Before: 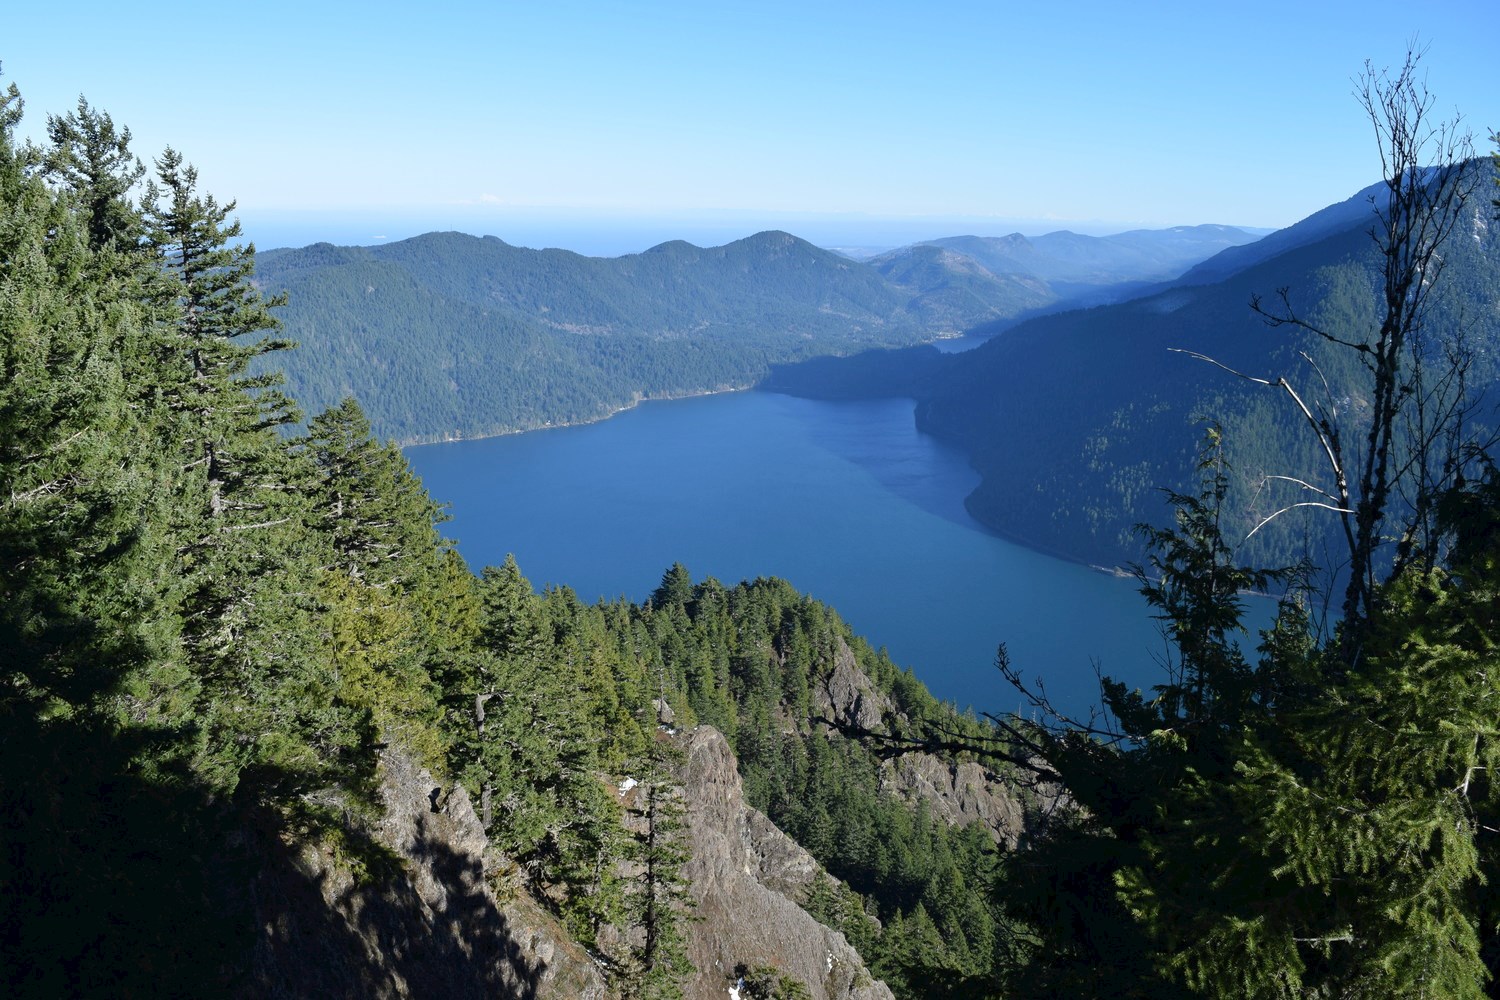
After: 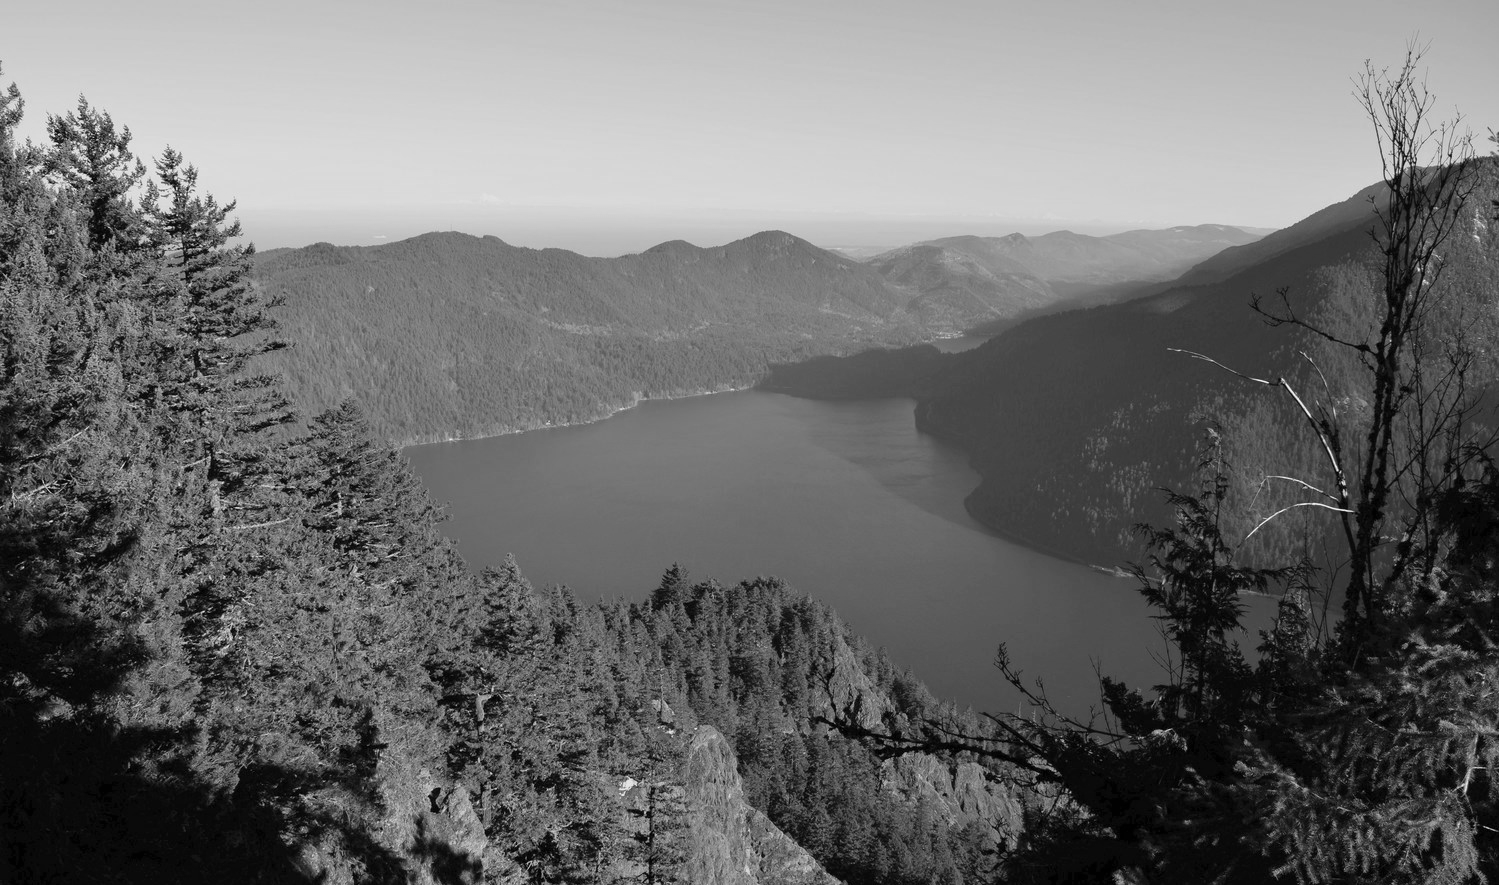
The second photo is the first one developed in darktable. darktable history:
crop and rotate: top 0%, bottom 11.49%
color correction: highlights a* 0.162, highlights b* 29.53, shadows a* -0.162, shadows b* 21.09
monochrome: a 14.95, b -89.96
